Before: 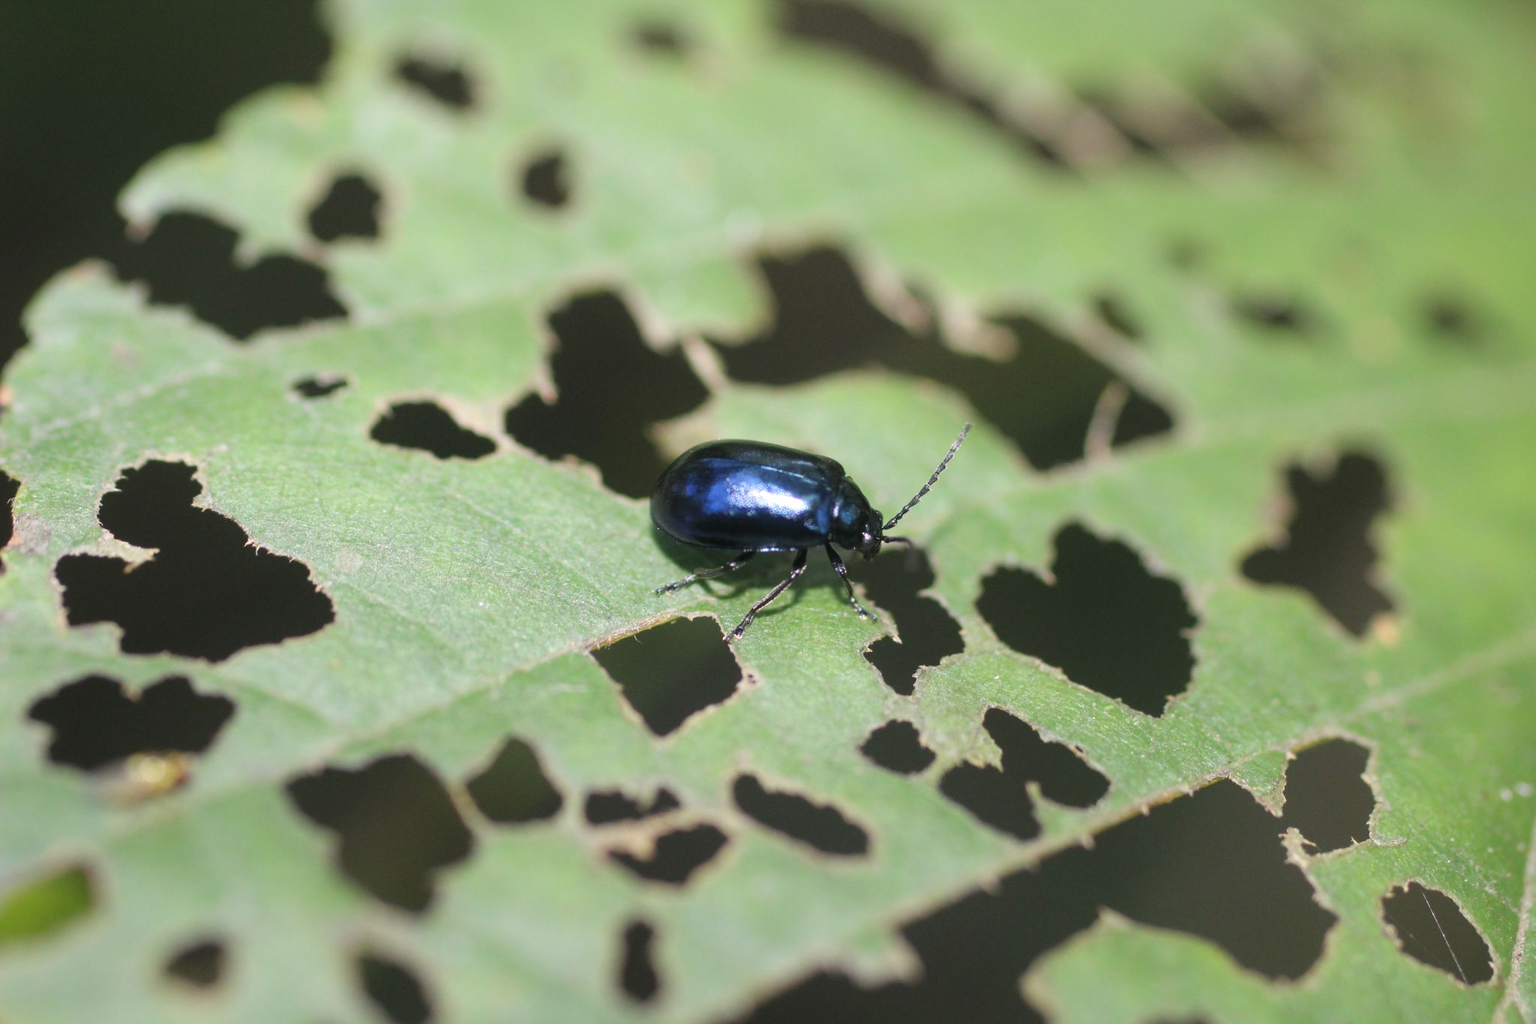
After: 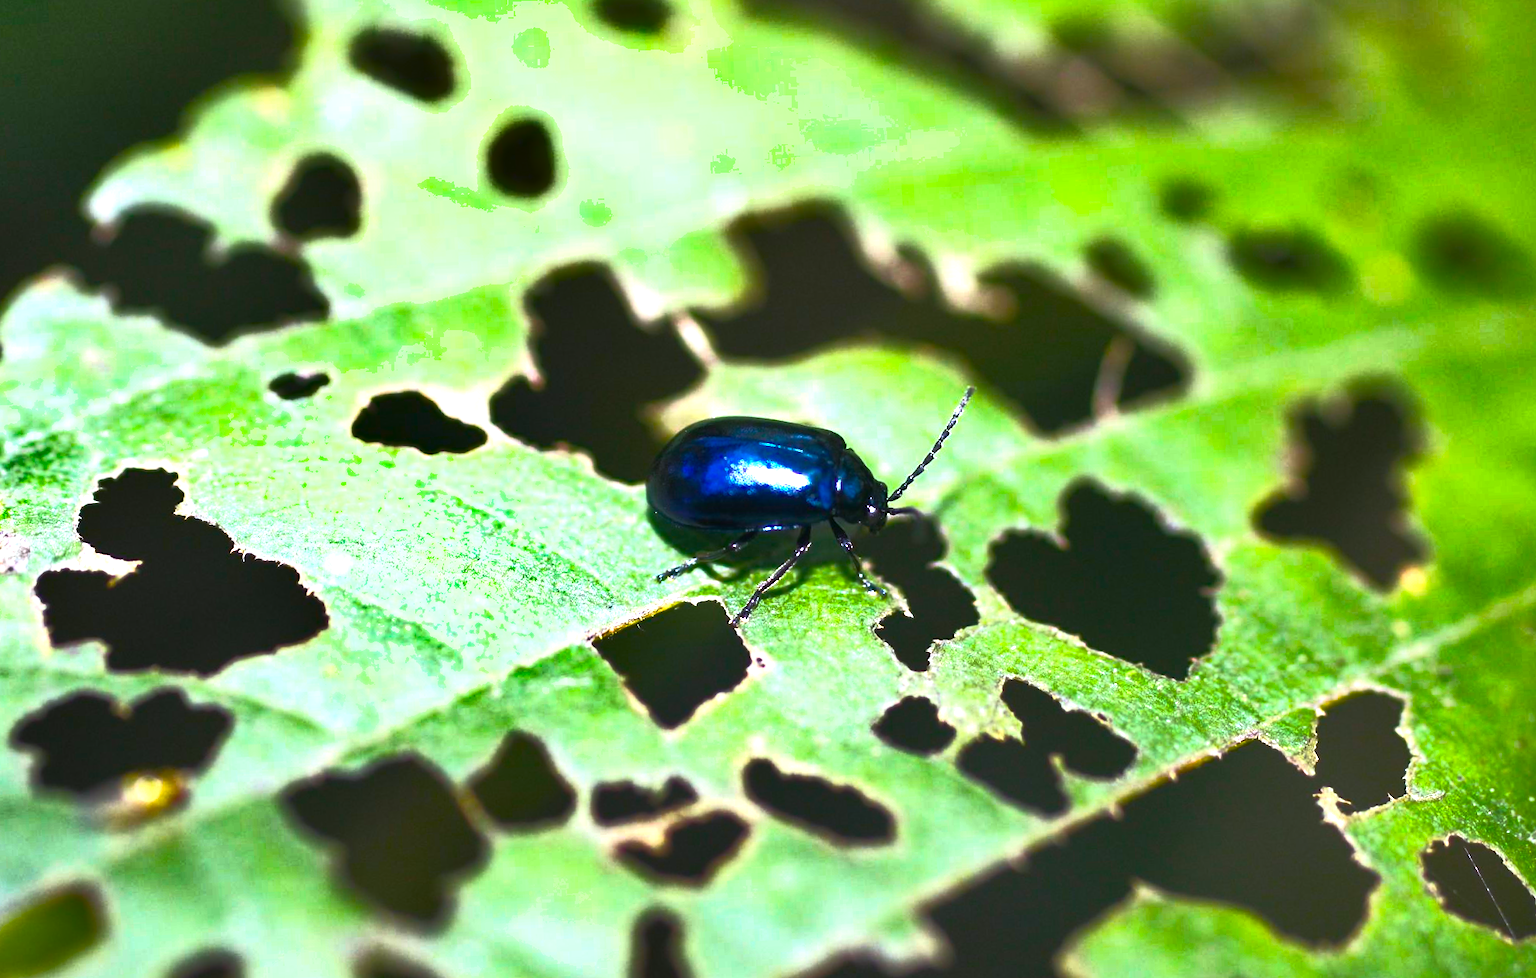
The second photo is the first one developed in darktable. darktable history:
color calibration: illuminant as shot in camera, x 0.358, y 0.373, temperature 4628.91 K
color balance rgb: linear chroma grading › global chroma 25%, perceptual saturation grading › global saturation 40%, perceptual brilliance grading › global brilliance 30%, global vibrance 40%
shadows and highlights: shadows 60, highlights -60.23, soften with gaussian
rotate and perspective: rotation -3°, crop left 0.031, crop right 0.968, crop top 0.07, crop bottom 0.93
base curve: curves: ch0 [(0, 0) (0.564, 0.291) (0.802, 0.731) (1, 1)]
